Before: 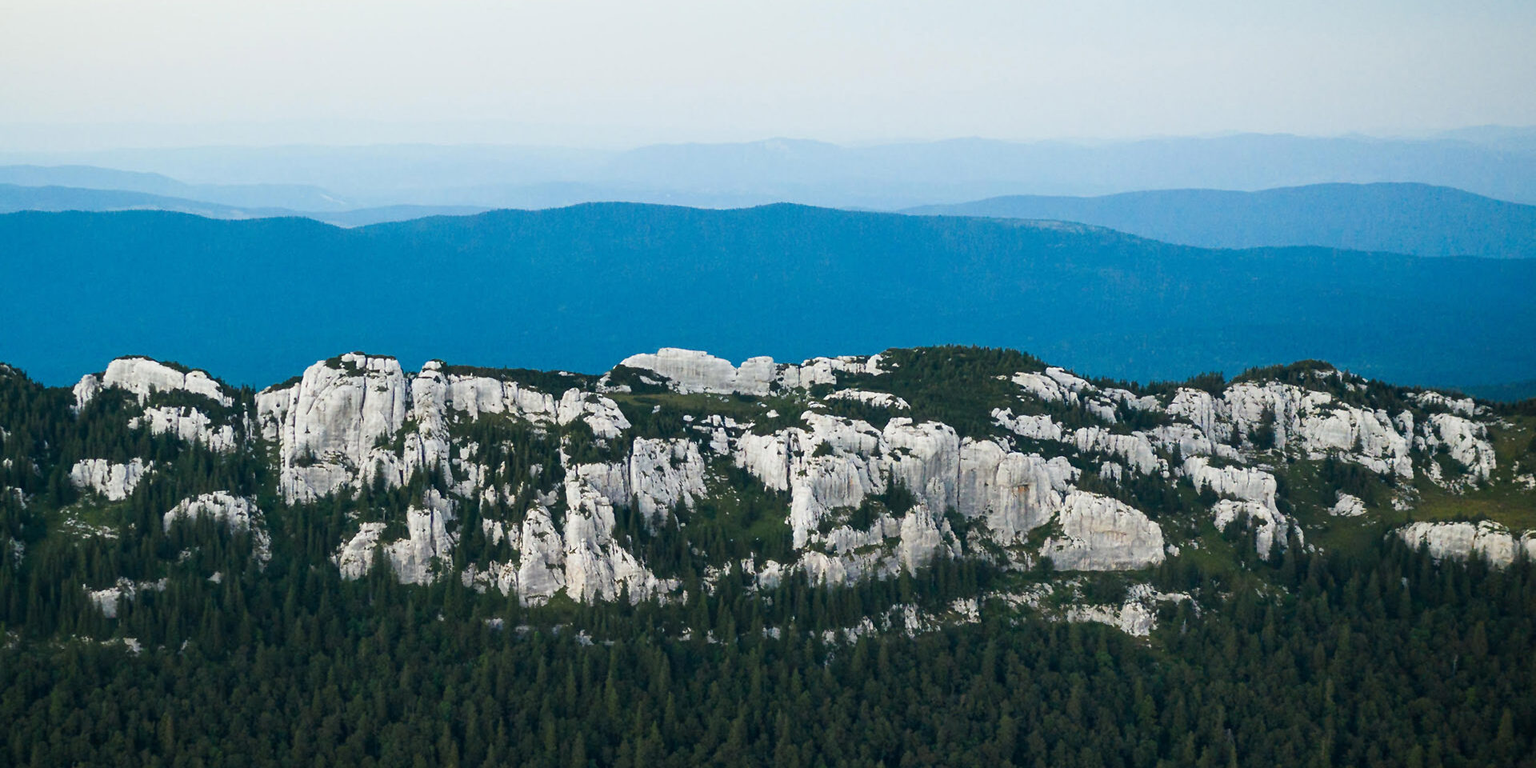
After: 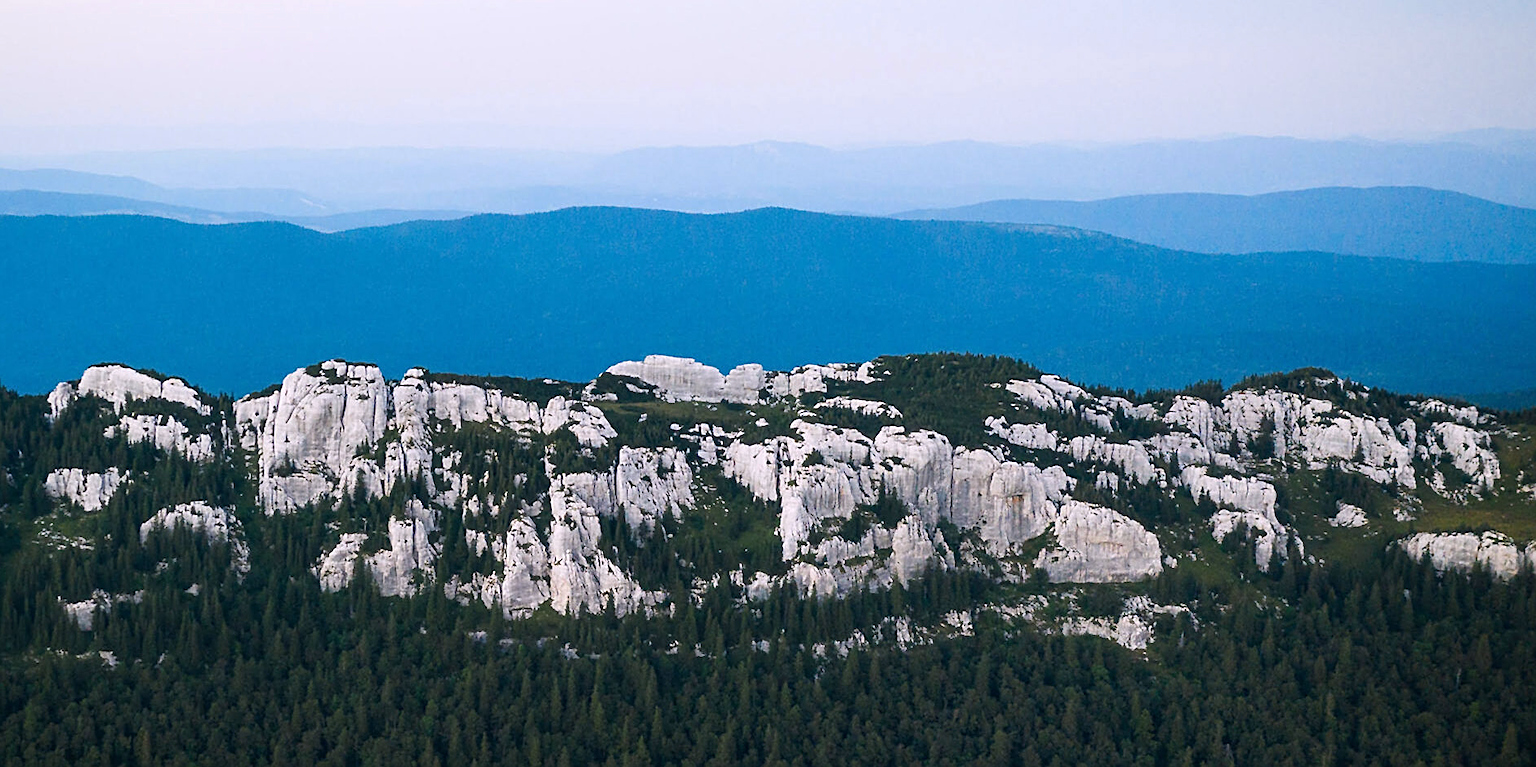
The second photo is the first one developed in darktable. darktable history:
sharpen: on, module defaults
crop: left 1.743%, right 0.268%, bottom 2.011%
white balance: red 1.05, blue 1.072
